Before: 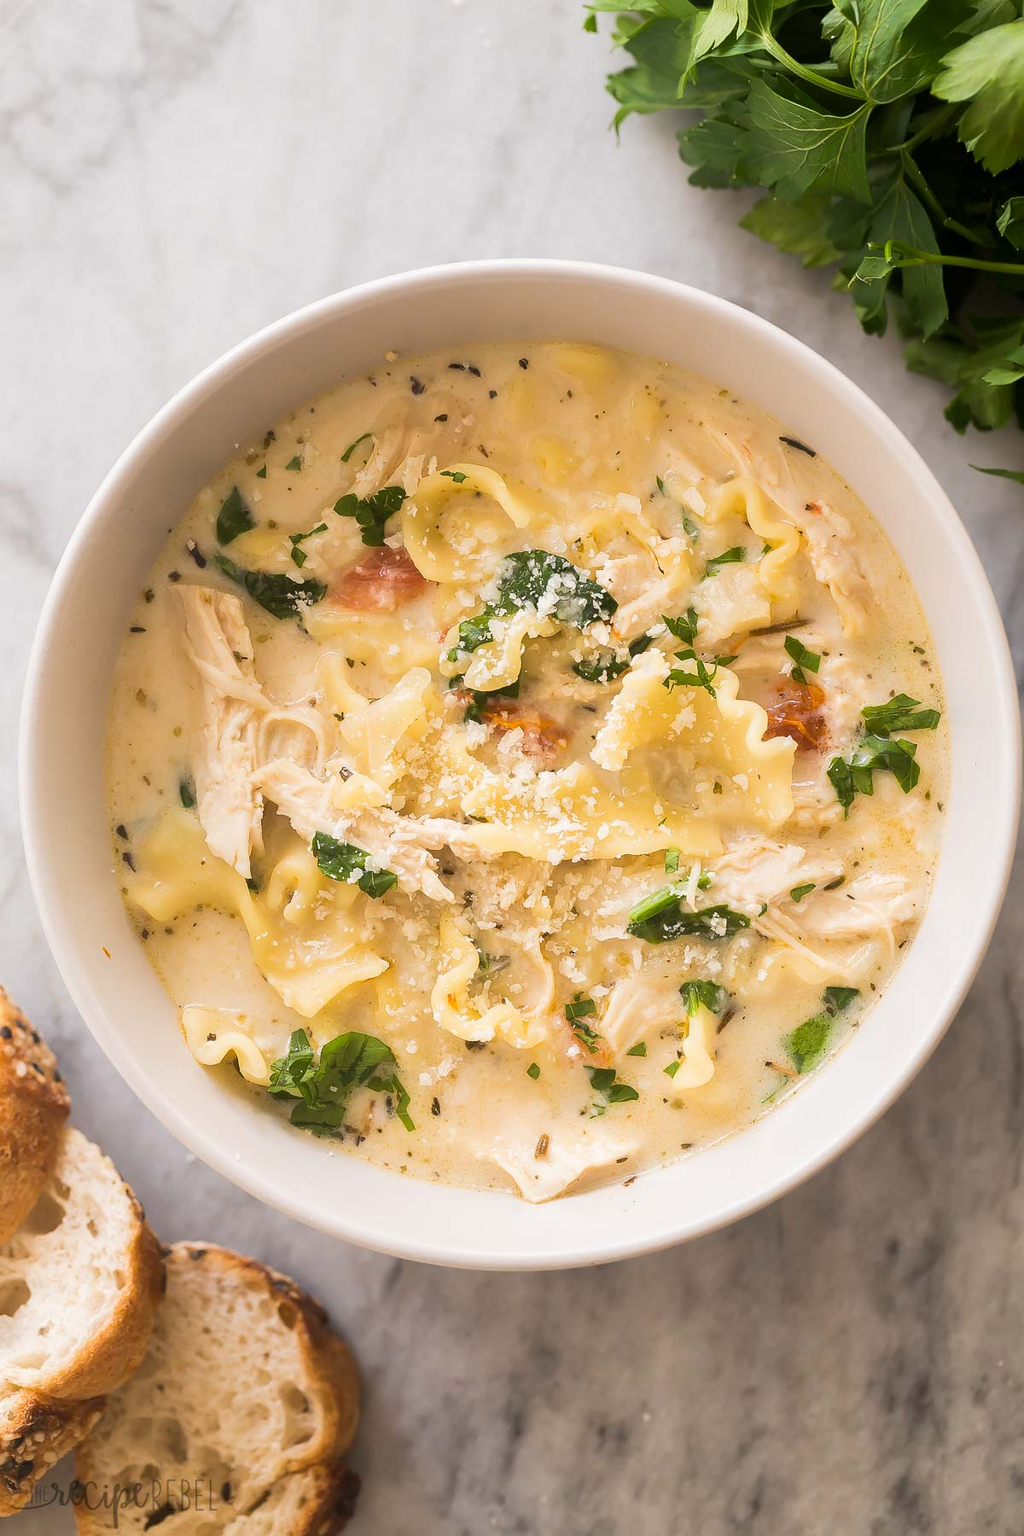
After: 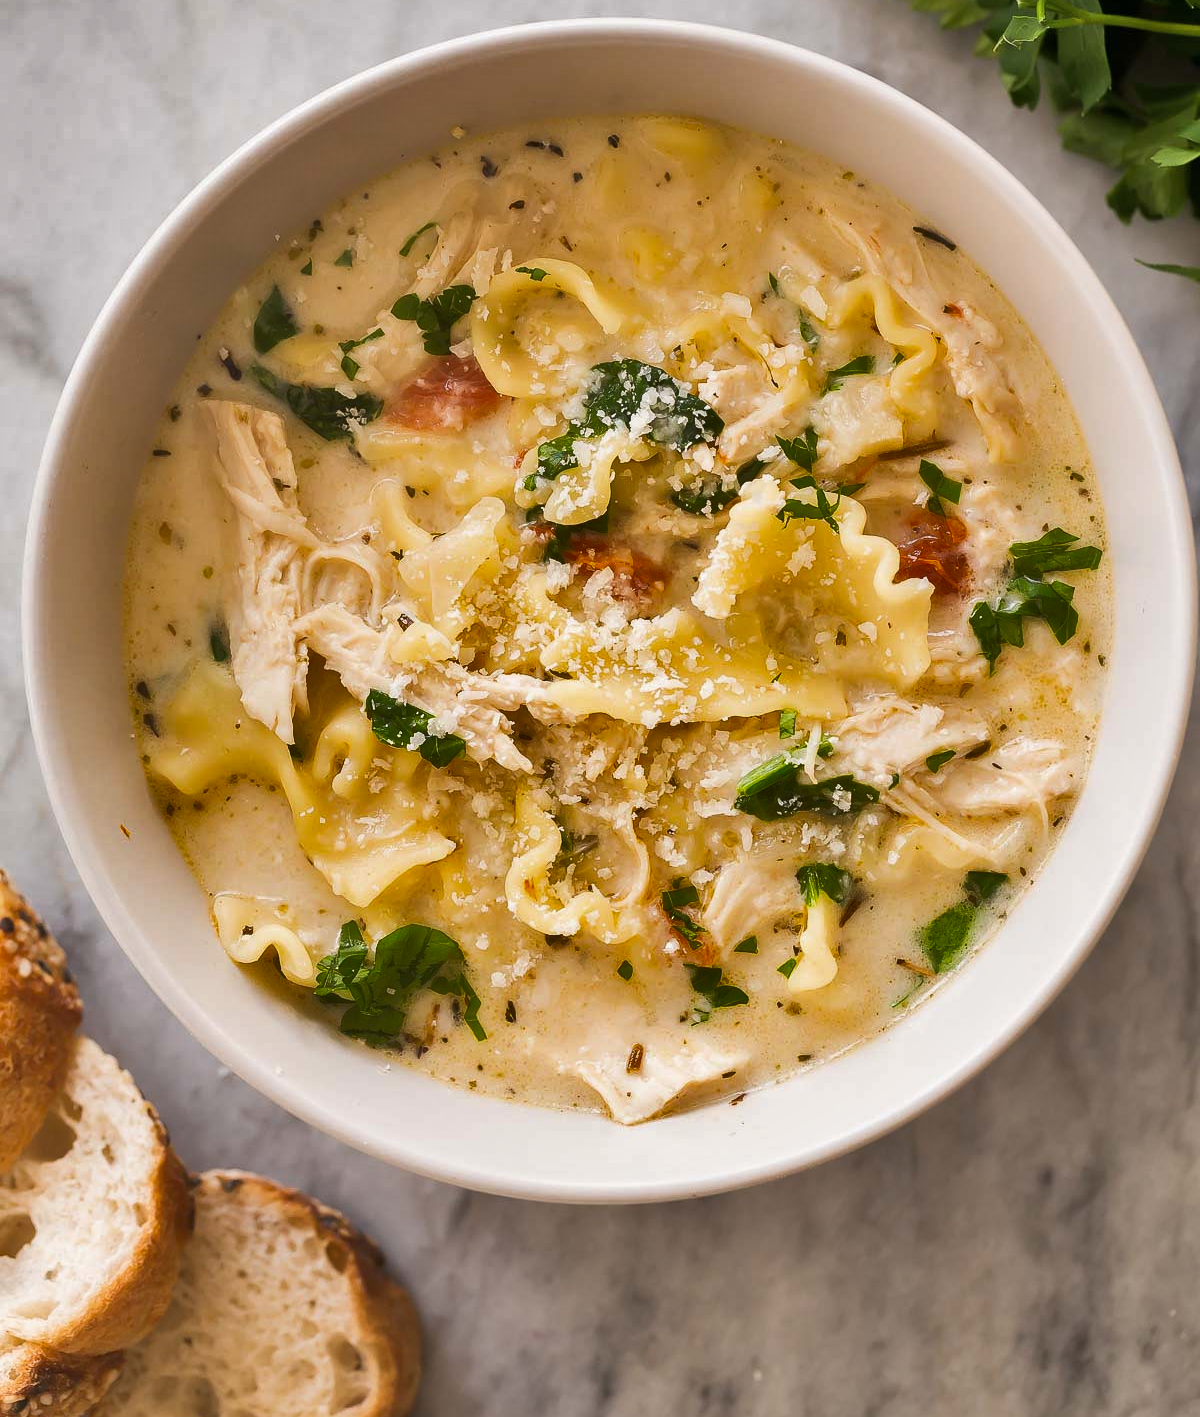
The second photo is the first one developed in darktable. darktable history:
shadows and highlights: white point adjustment 0.145, highlights -70.17, highlights color adjustment 72.95%, soften with gaussian
crop and rotate: top 15.865%, bottom 5.372%
